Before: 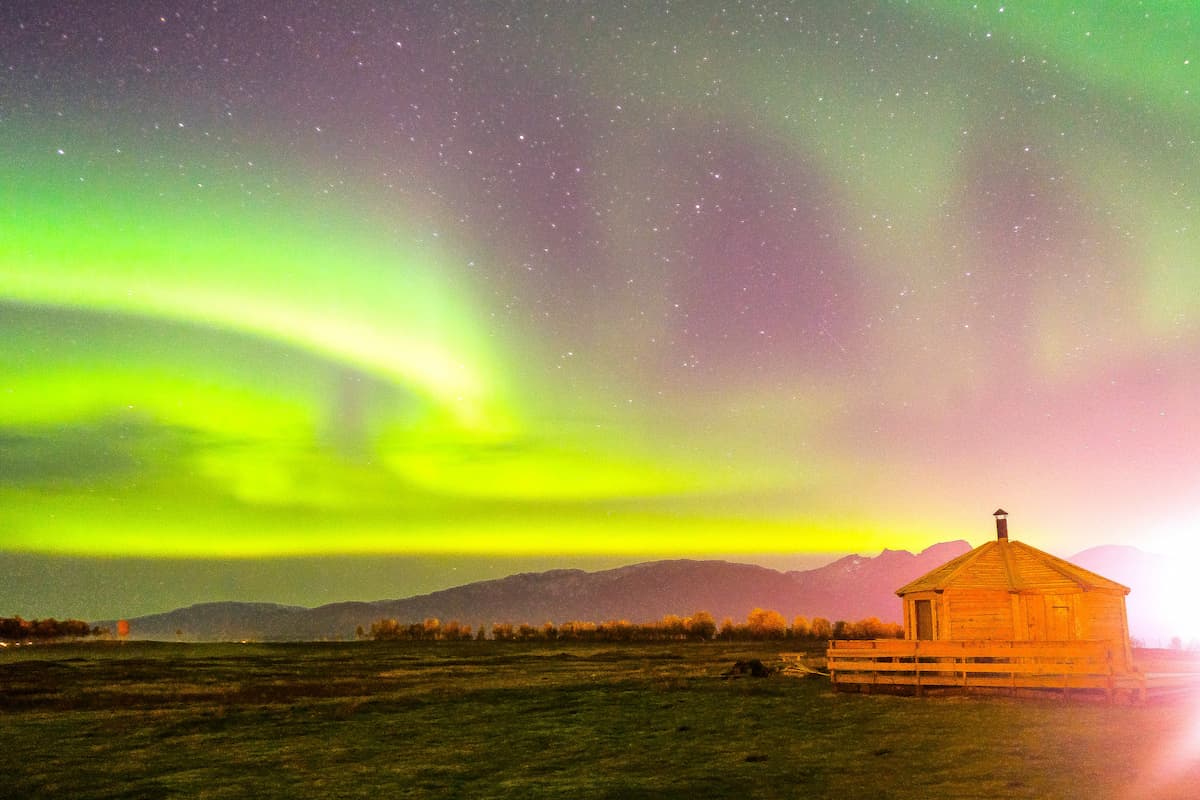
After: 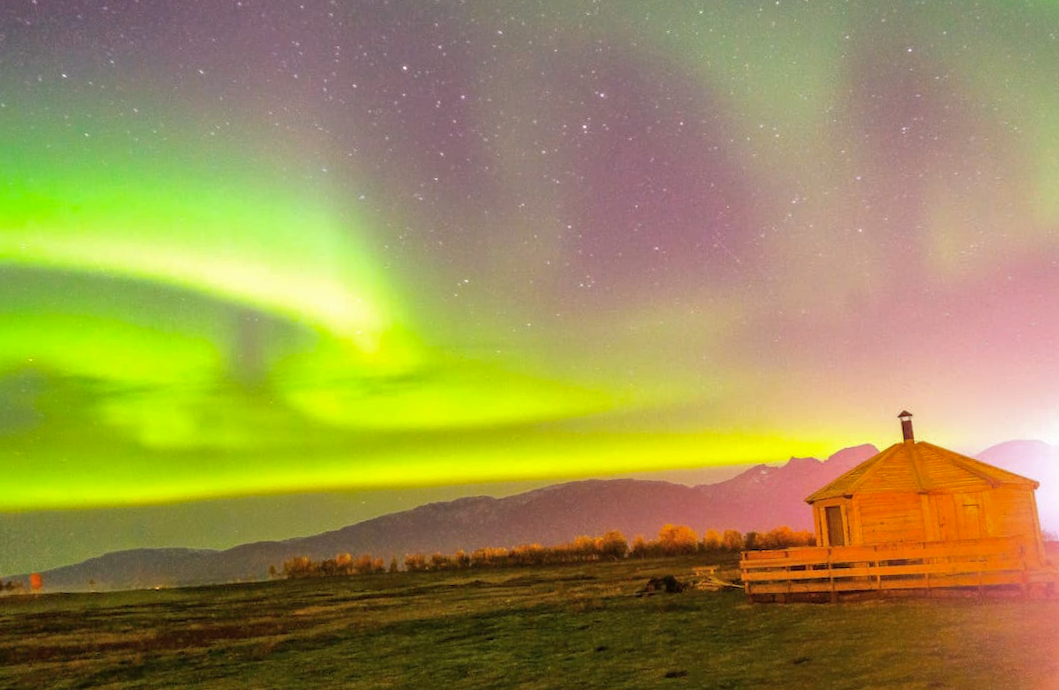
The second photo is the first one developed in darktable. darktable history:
shadows and highlights: on, module defaults
crop and rotate: angle 1.96°, left 5.673%, top 5.673%
rotate and perspective: rotation -1.42°, crop left 0.016, crop right 0.984, crop top 0.035, crop bottom 0.965
